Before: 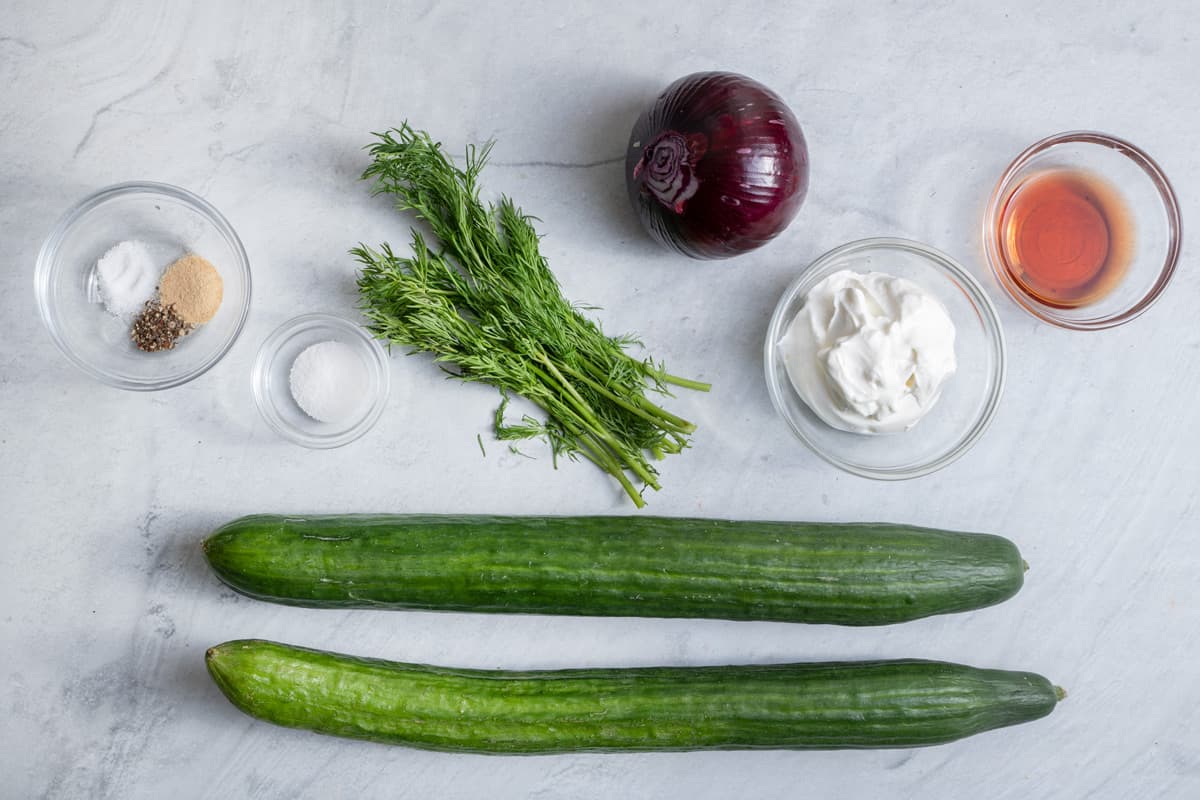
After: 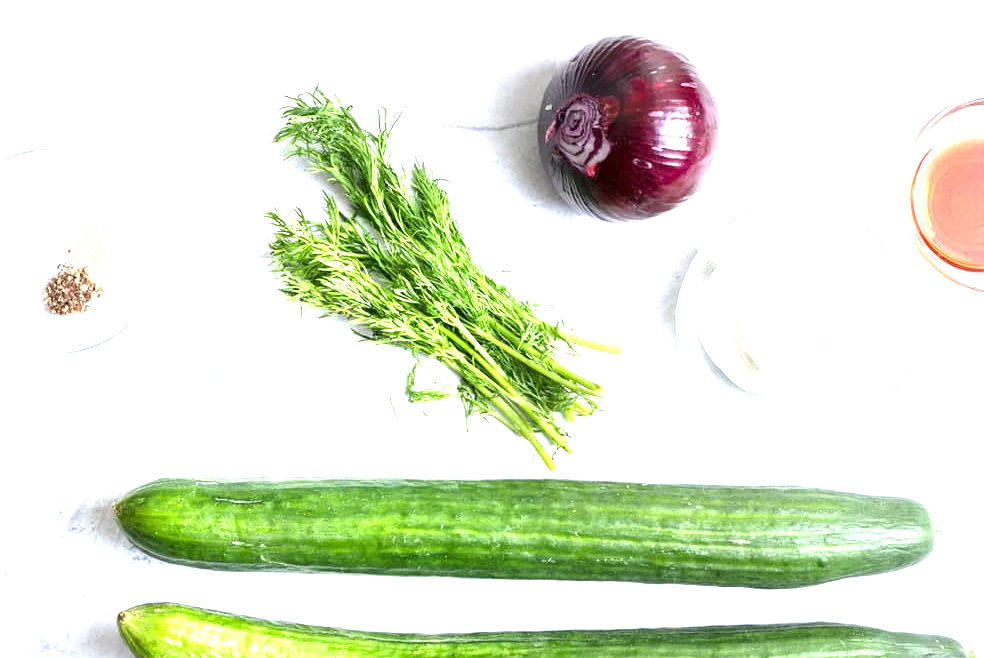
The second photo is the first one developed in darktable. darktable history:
crop and rotate: left 7.342%, top 4.655%, right 10.609%, bottom 13.001%
exposure: exposure 2.058 EV, compensate highlight preservation false
